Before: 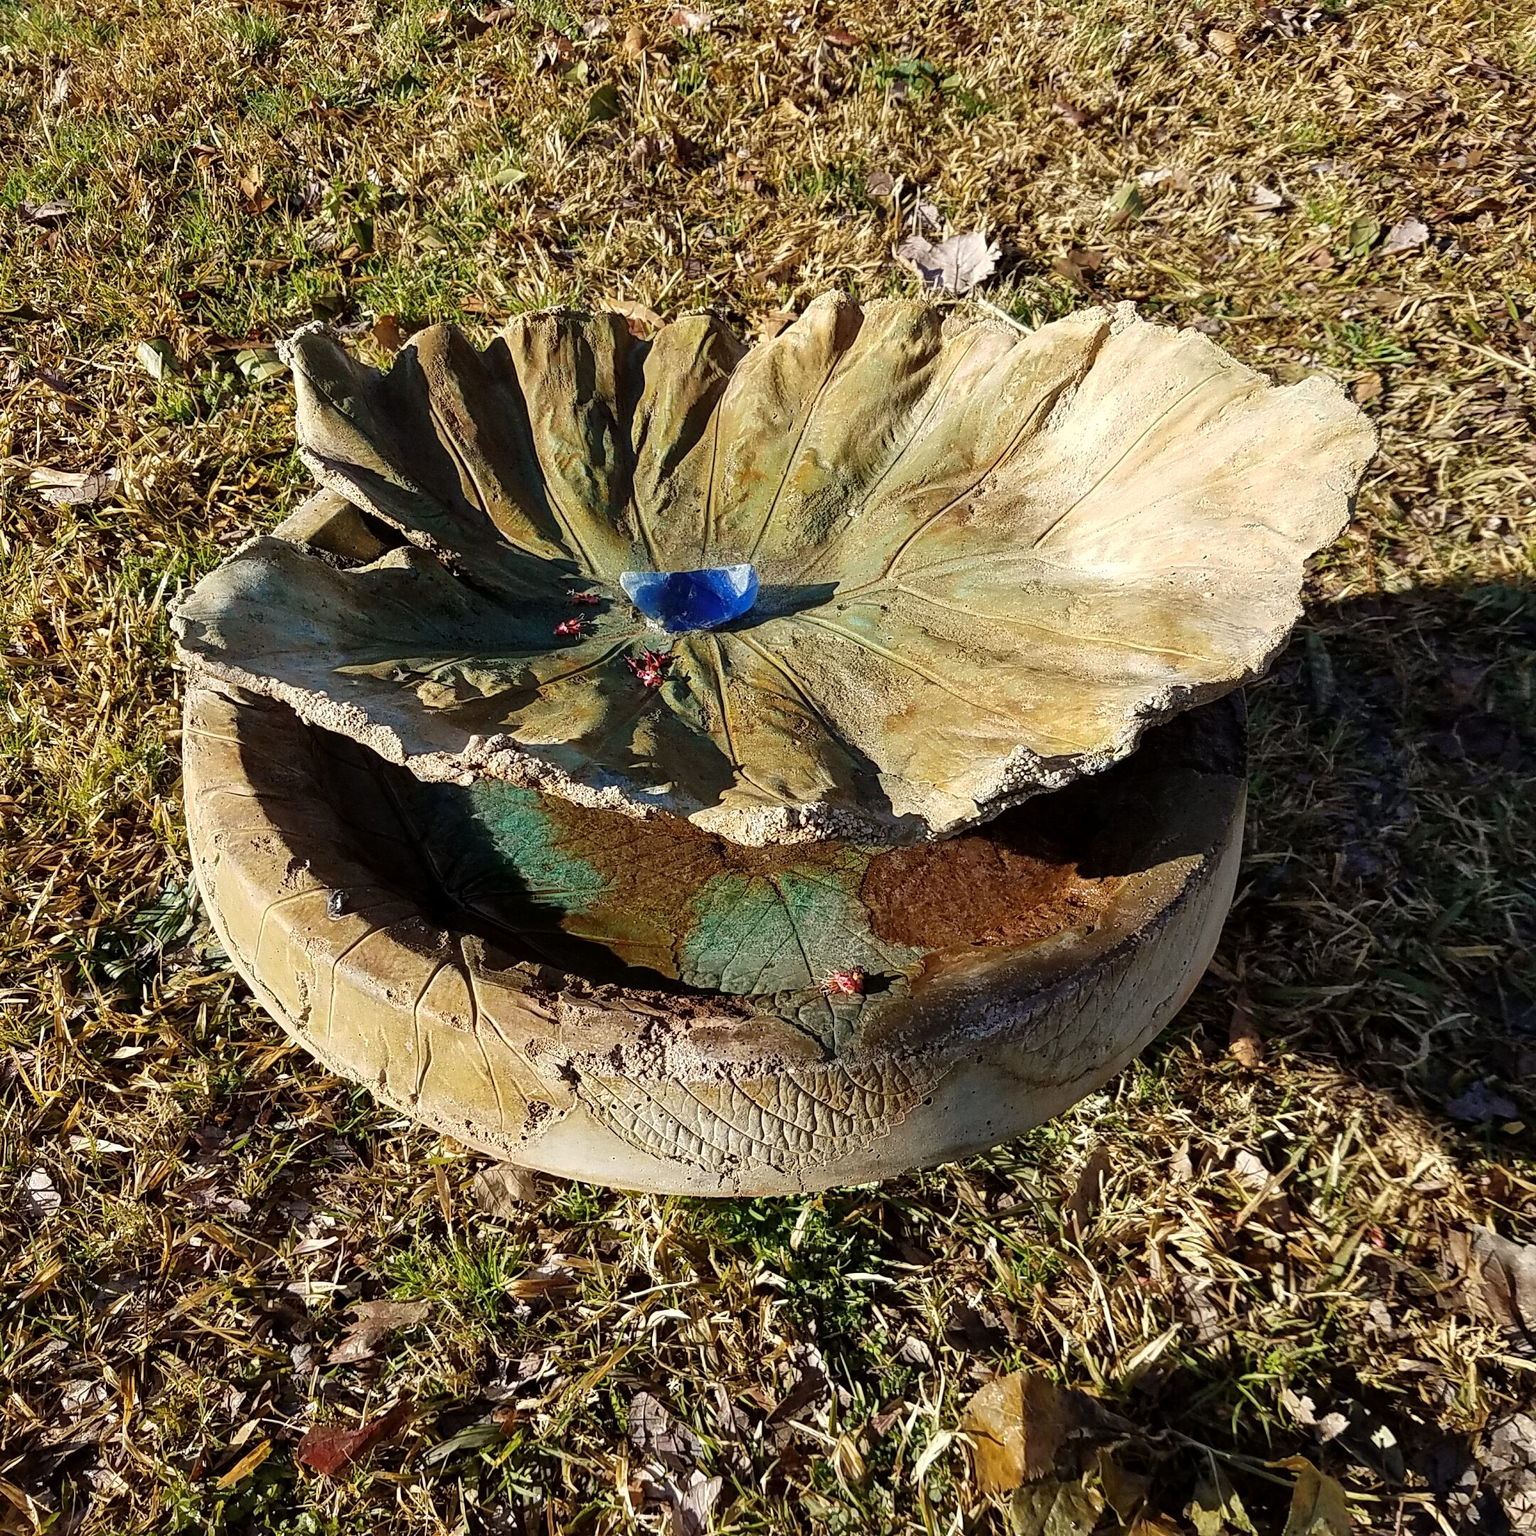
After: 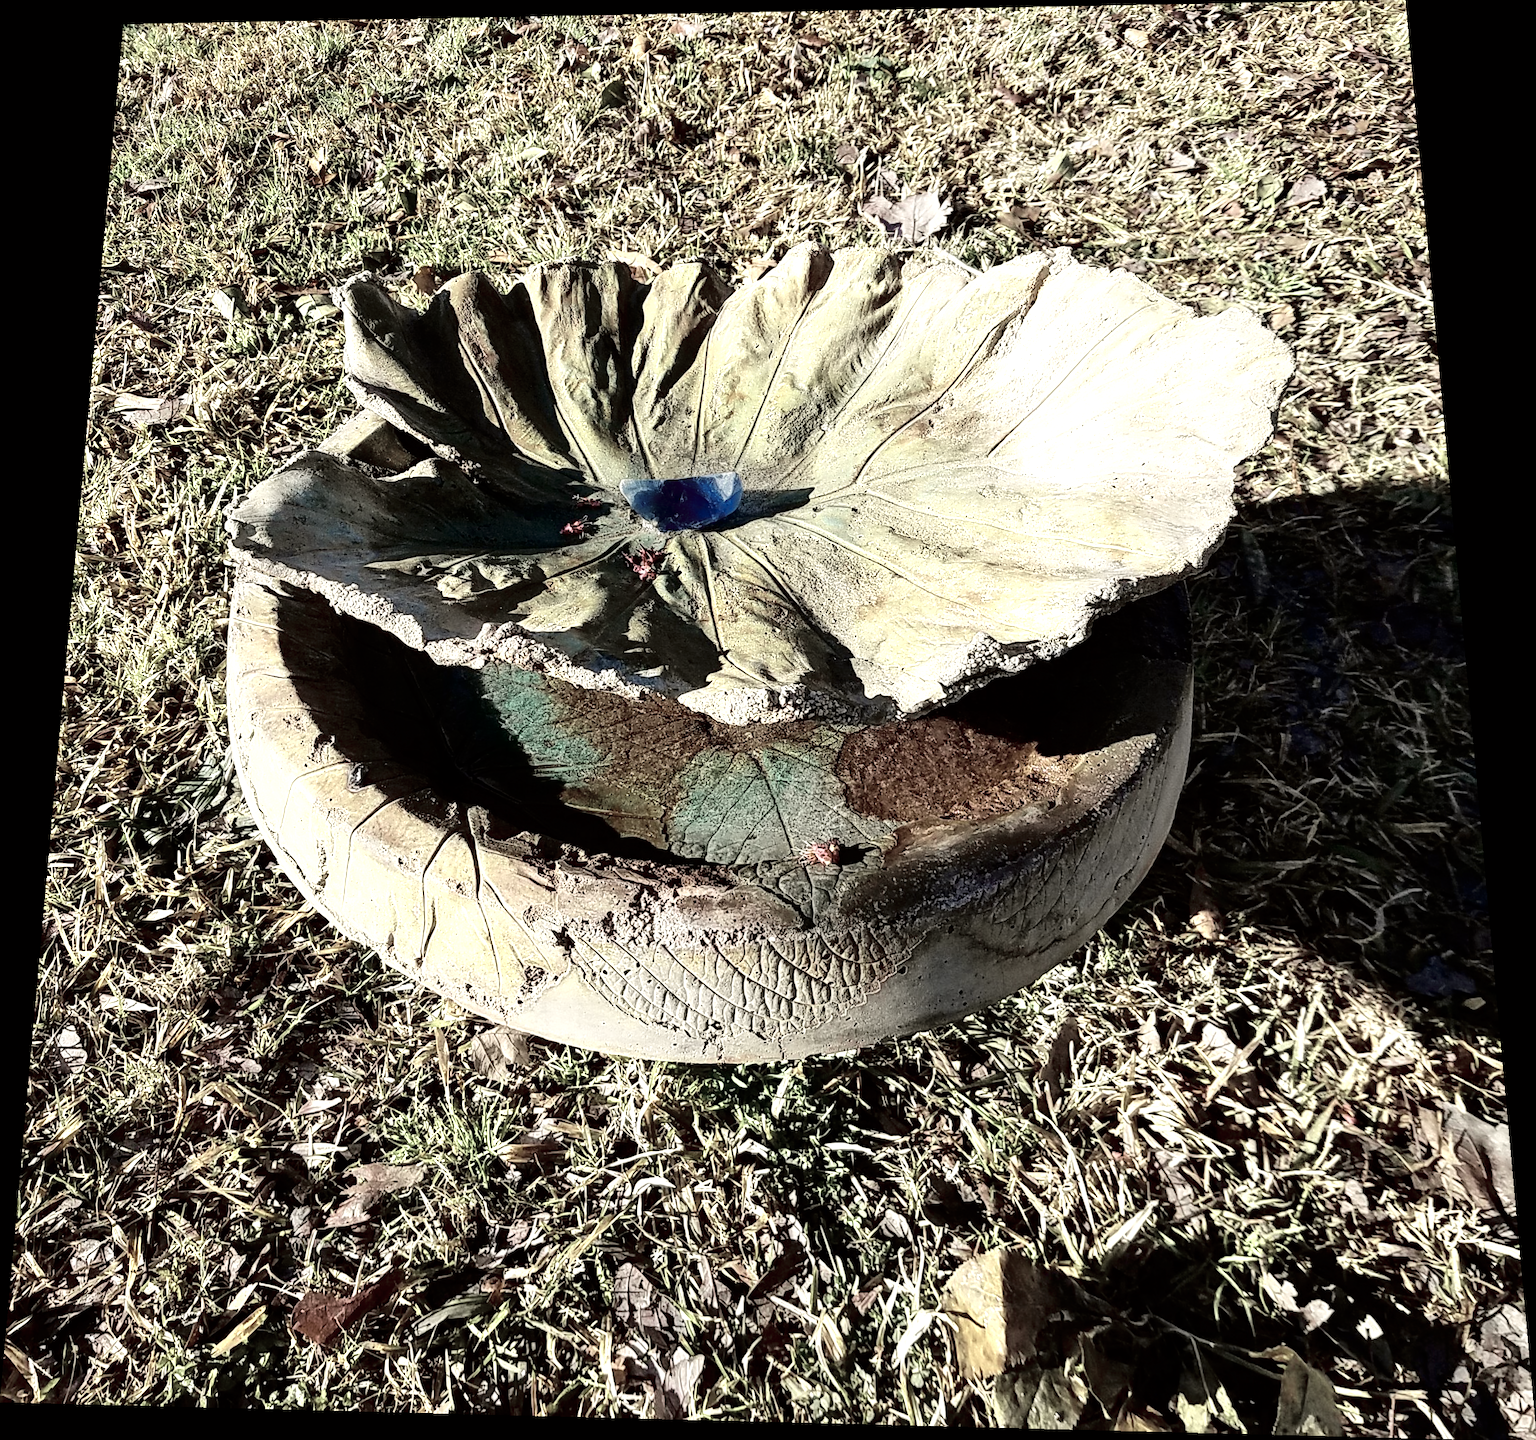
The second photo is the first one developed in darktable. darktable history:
velvia: on, module defaults
tone curve: curves: ch0 [(0.003, 0) (0.066, 0.017) (0.163, 0.09) (0.264, 0.238) (0.395, 0.421) (0.517, 0.575) (0.633, 0.687) (0.791, 0.814) (1, 1)]; ch1 [(0, 0) (0.149, 0.17) (0.327, 0.339) (0.39, 0.403) (0.456, 0.463) (0.501, 0.502) (0.512, 0.507) (0.53, 0.533) (0.575, 0.592) (0.671, 0.655) (0.729, 0.679) (1, 1)]; ch2 [(0, 0) (0.337, 0.382) (0.464, 0.47) (0.501, 0.502) (0.527, 0.532) (0.563, 0.555) (0.615, 0.61) (0.663, 0.68) (1, 1)], color space Lab, independent channels, preserve colors none
rotate and perspective: rotation 0.128°, lens shift (vertical) -0.181, lens shift (horizontal) -0.044, shear 0.001, automatic cropping off
color zones: curves: ch0 [(0.25, 0.667) (0.758, 0.368)]; ch1 [(0.215, 0.245) (0.761, 0.373)]; ch2 [(0.247, 0.554) (0.761, 0.436)]
